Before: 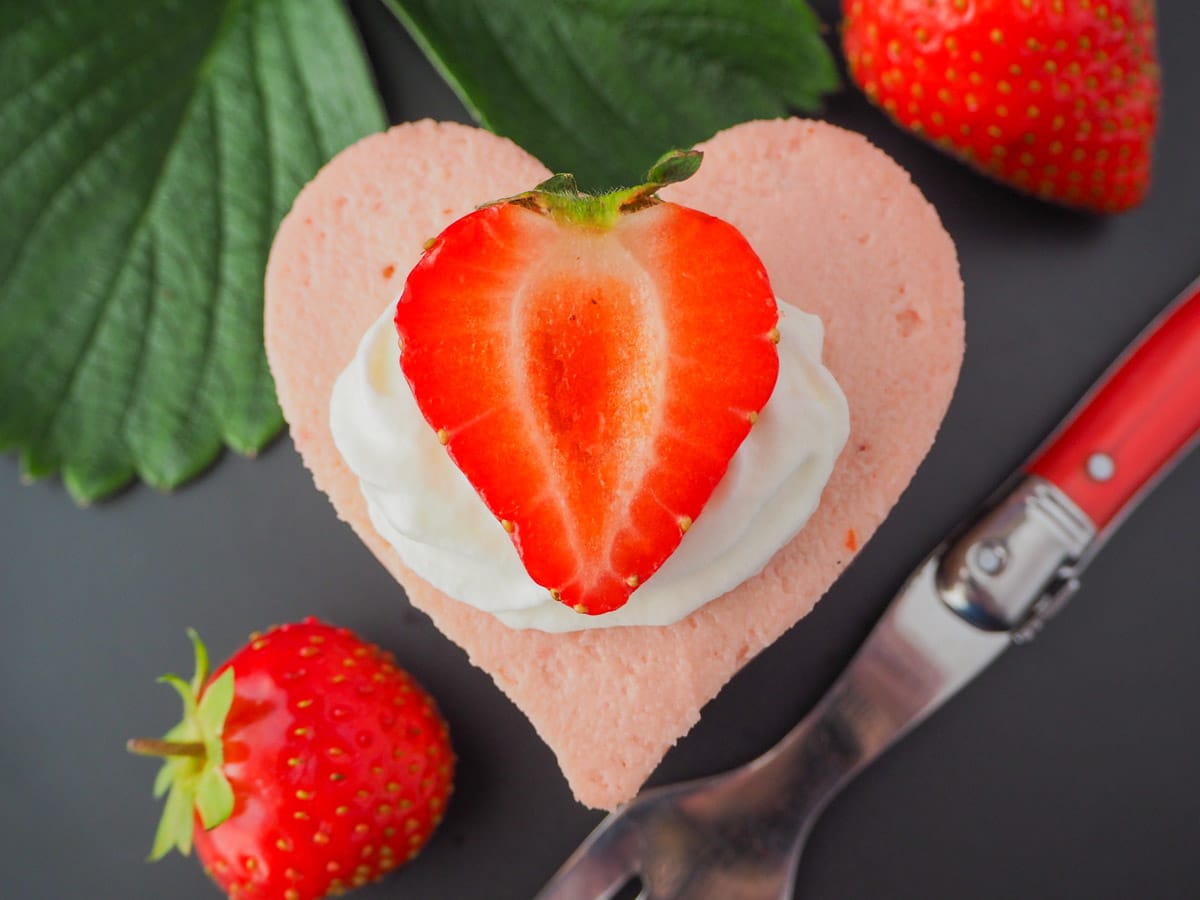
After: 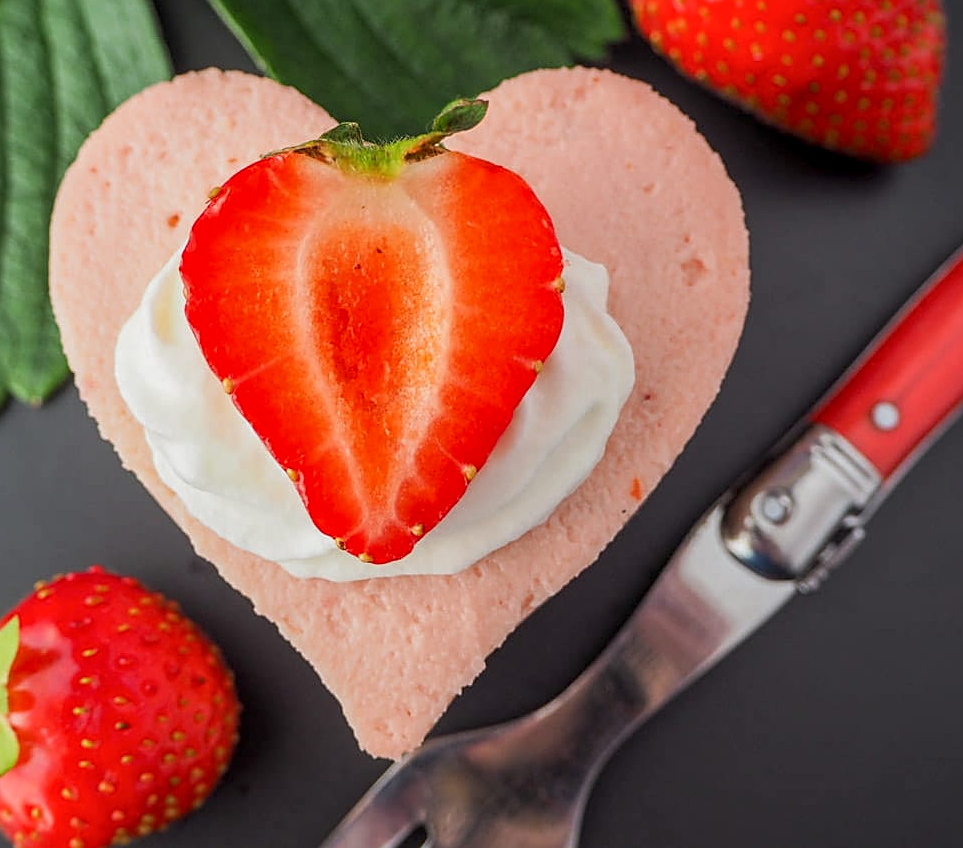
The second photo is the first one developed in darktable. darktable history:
crop and rotate: left 17.959%, top 5.771%, right 1.742%
sharpen: on, module defaults
local contrast: detail 130%
